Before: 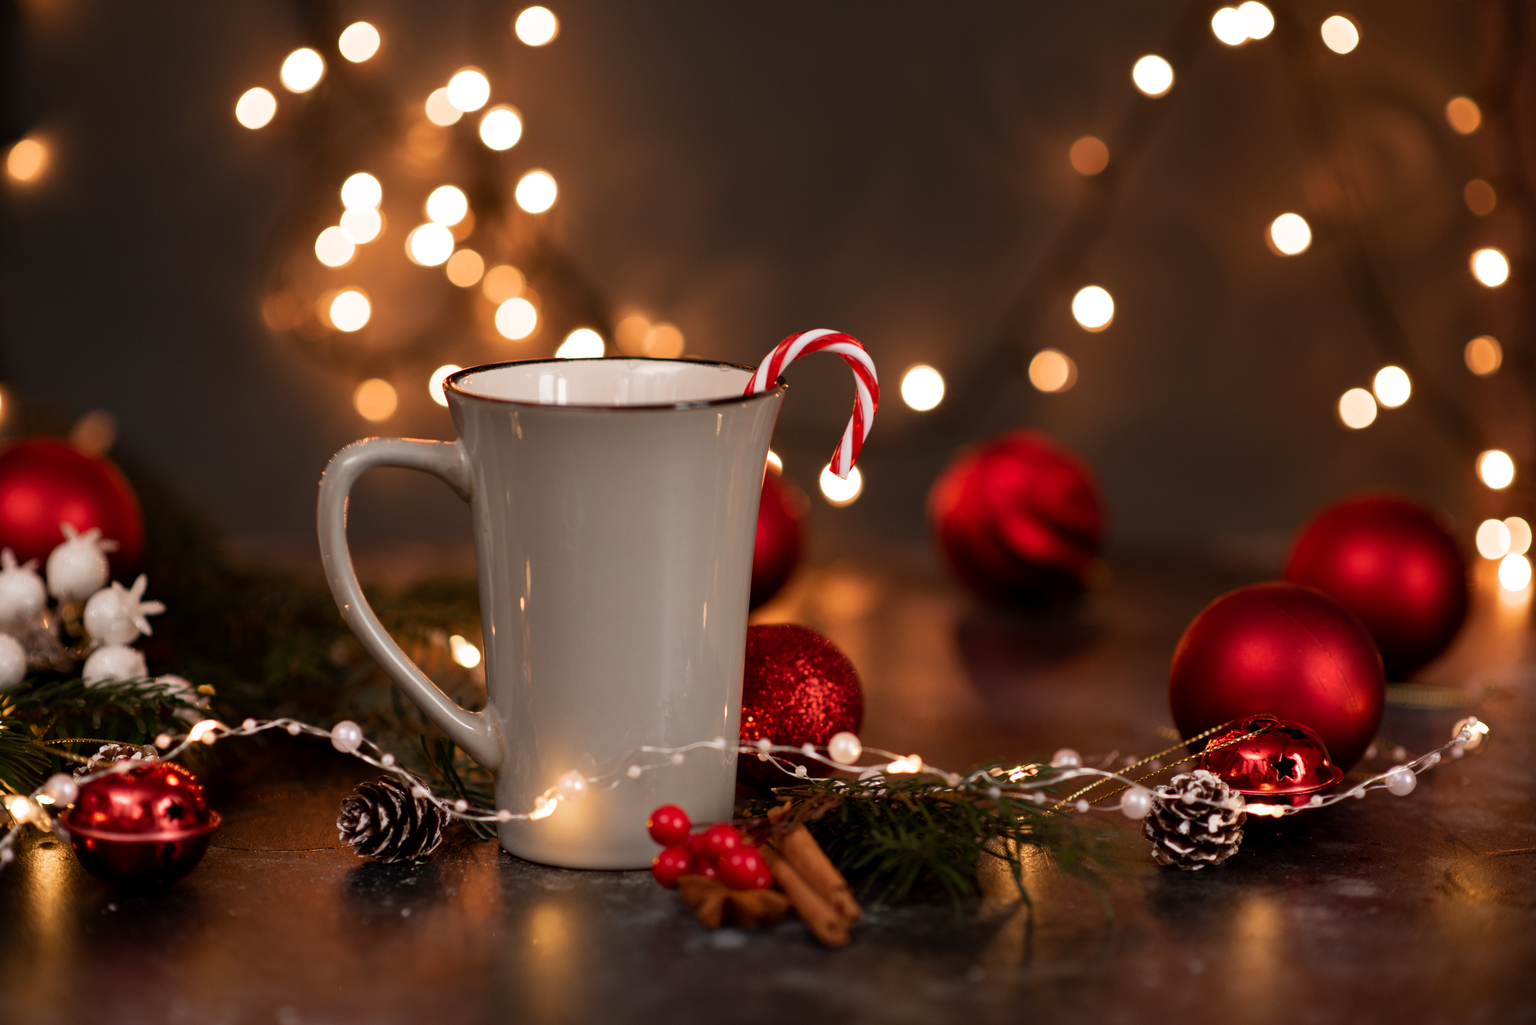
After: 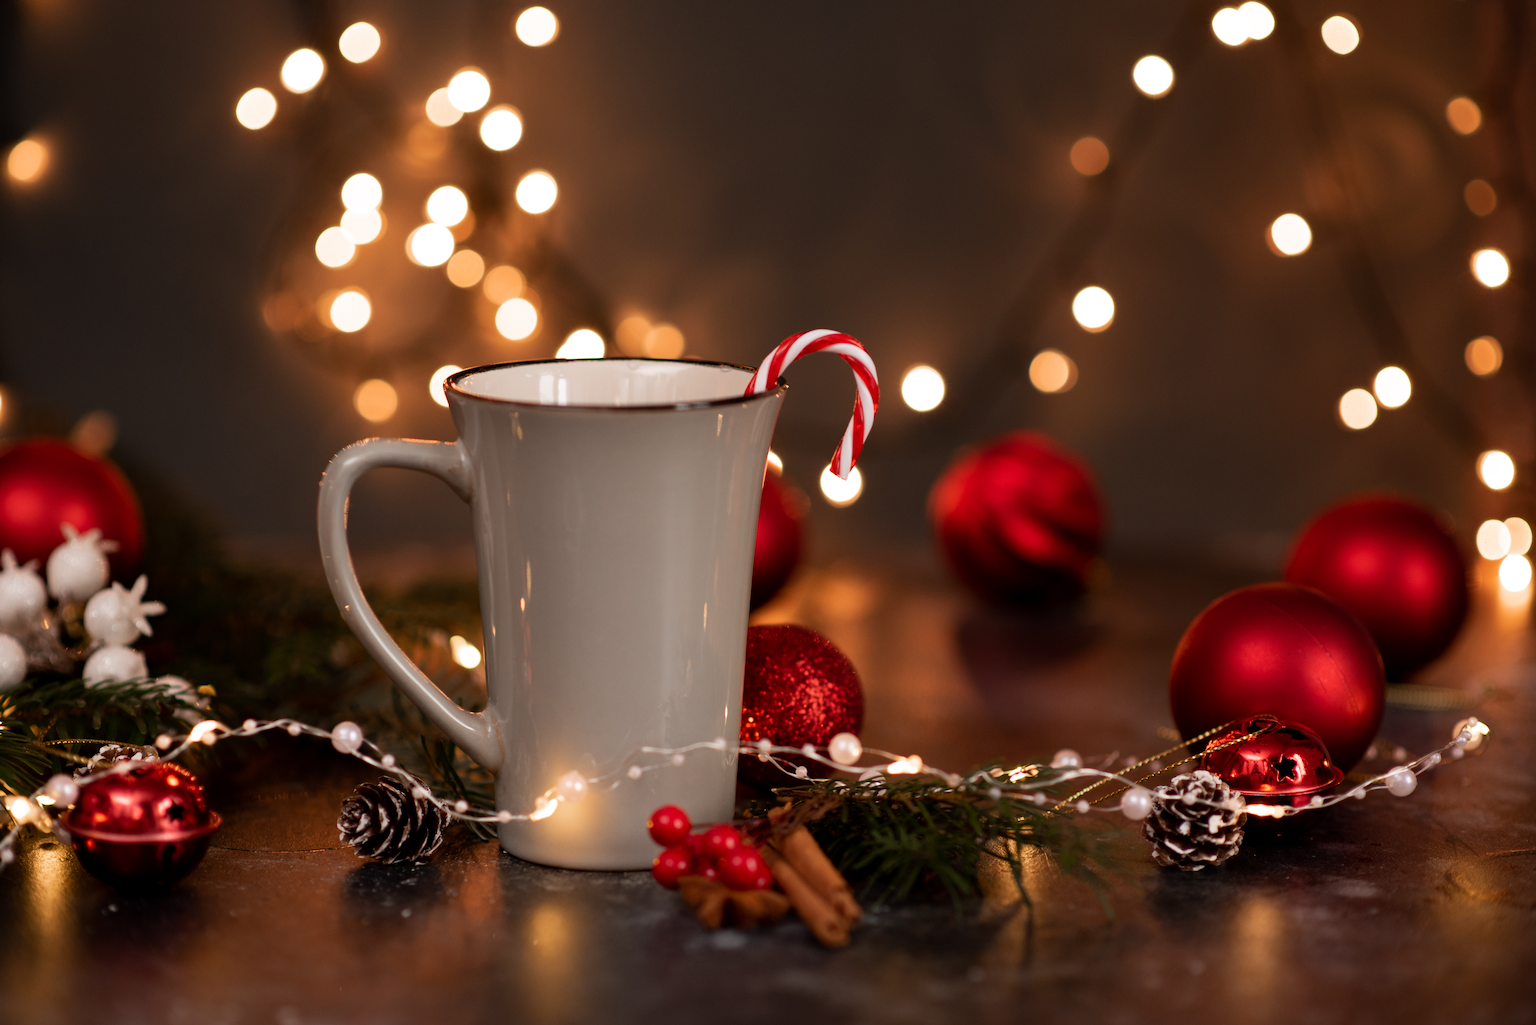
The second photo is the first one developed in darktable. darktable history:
color zones: curves: ch0 [(0, 0.5) (0.143, 0.5) (0.286, 0.5) (0.429, 0.5) (0.62, 0.489) (0.714, 0.445) (0.844, 0.496) (1, 0.5)]; ch1 [(0, 0.5) (0.143, 0.5) (0.286, 0.5) (0.429, 0.5) (0.571, 0.5) (0.714, 0.523) (0.857, 0.5) (1, 0.5)]
